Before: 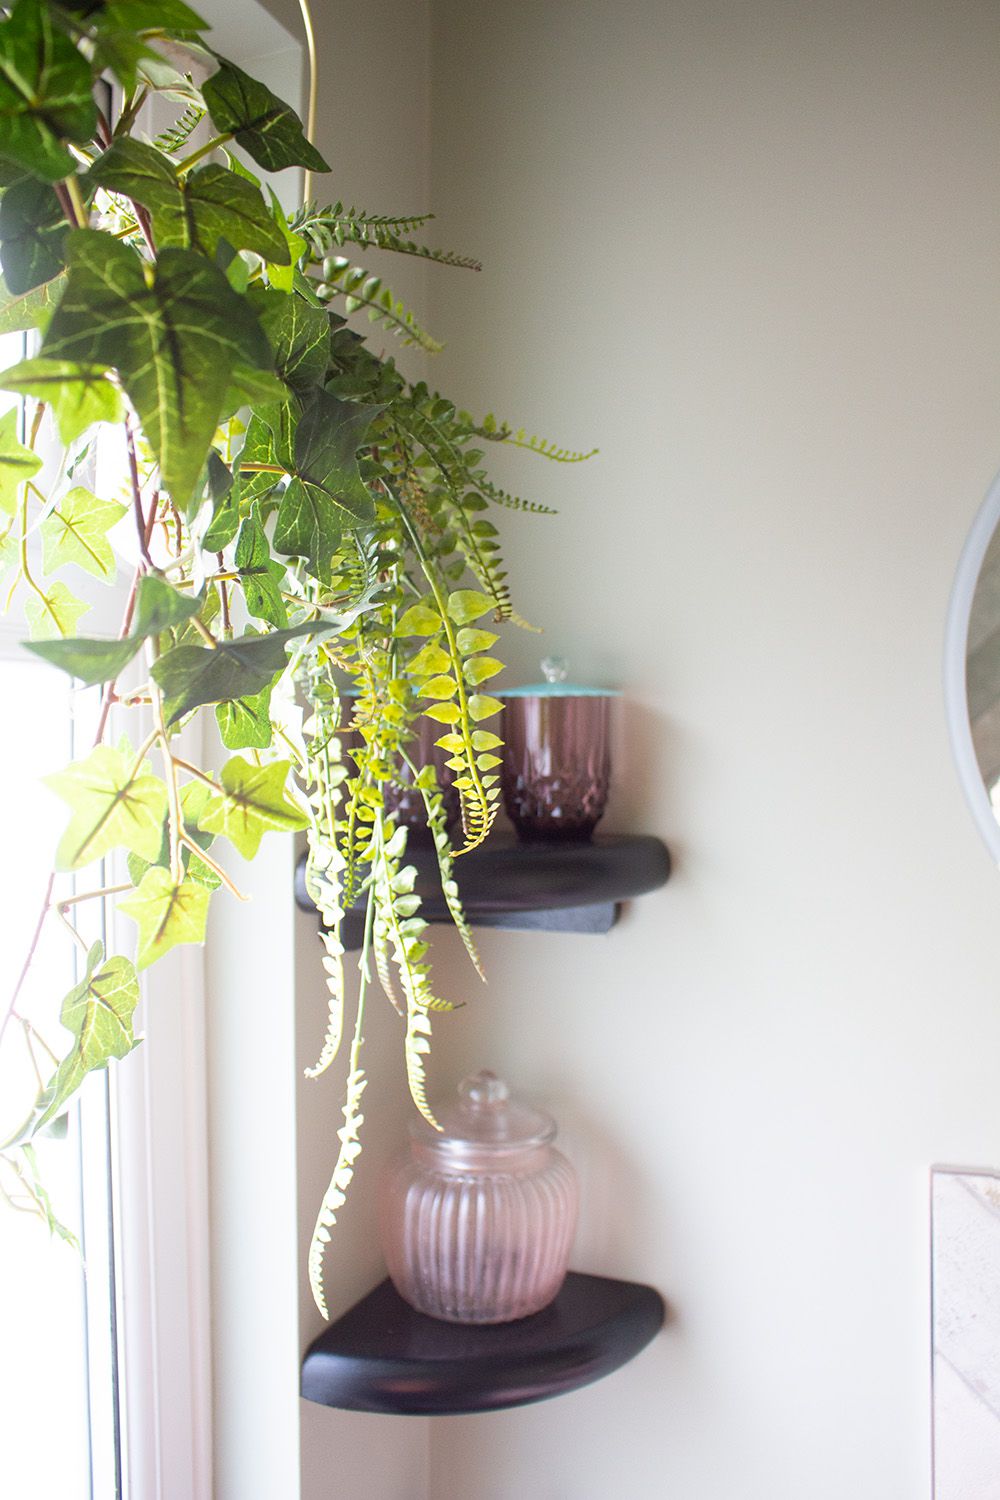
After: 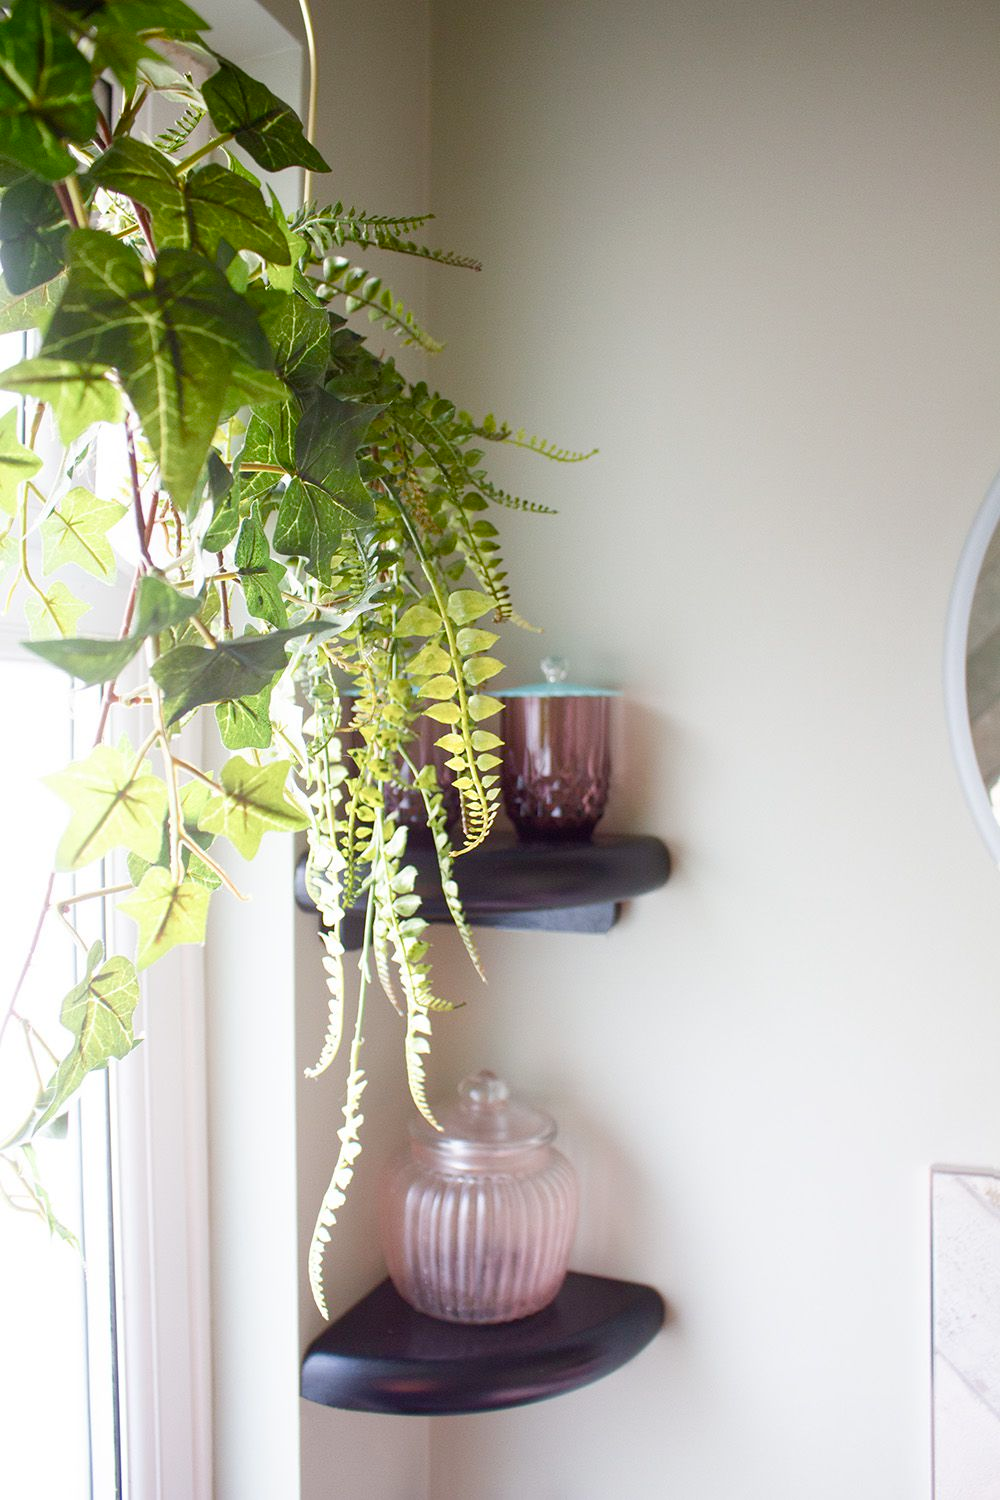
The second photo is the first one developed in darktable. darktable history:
color balance rgb: shadows lift › luminance -19.657%, perceptual saturation grading › global saturation 20%, perceptual saturation grading › highlights -50.23%, perceptual saturation grading › shadows 30.307%, global vibrance 20%
